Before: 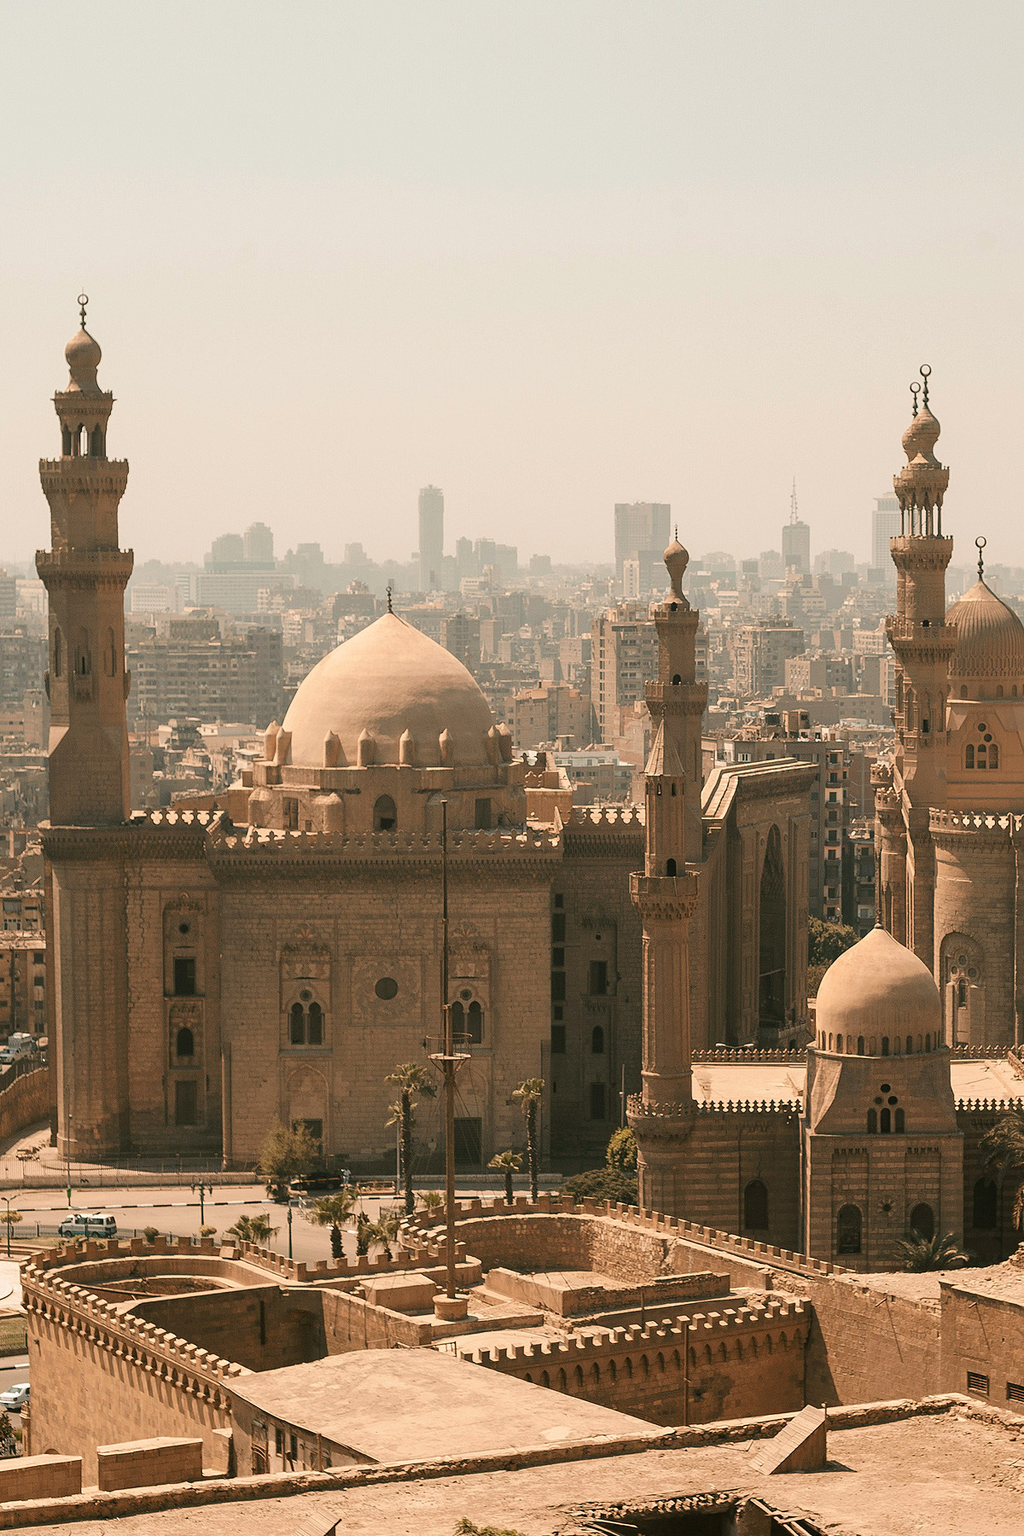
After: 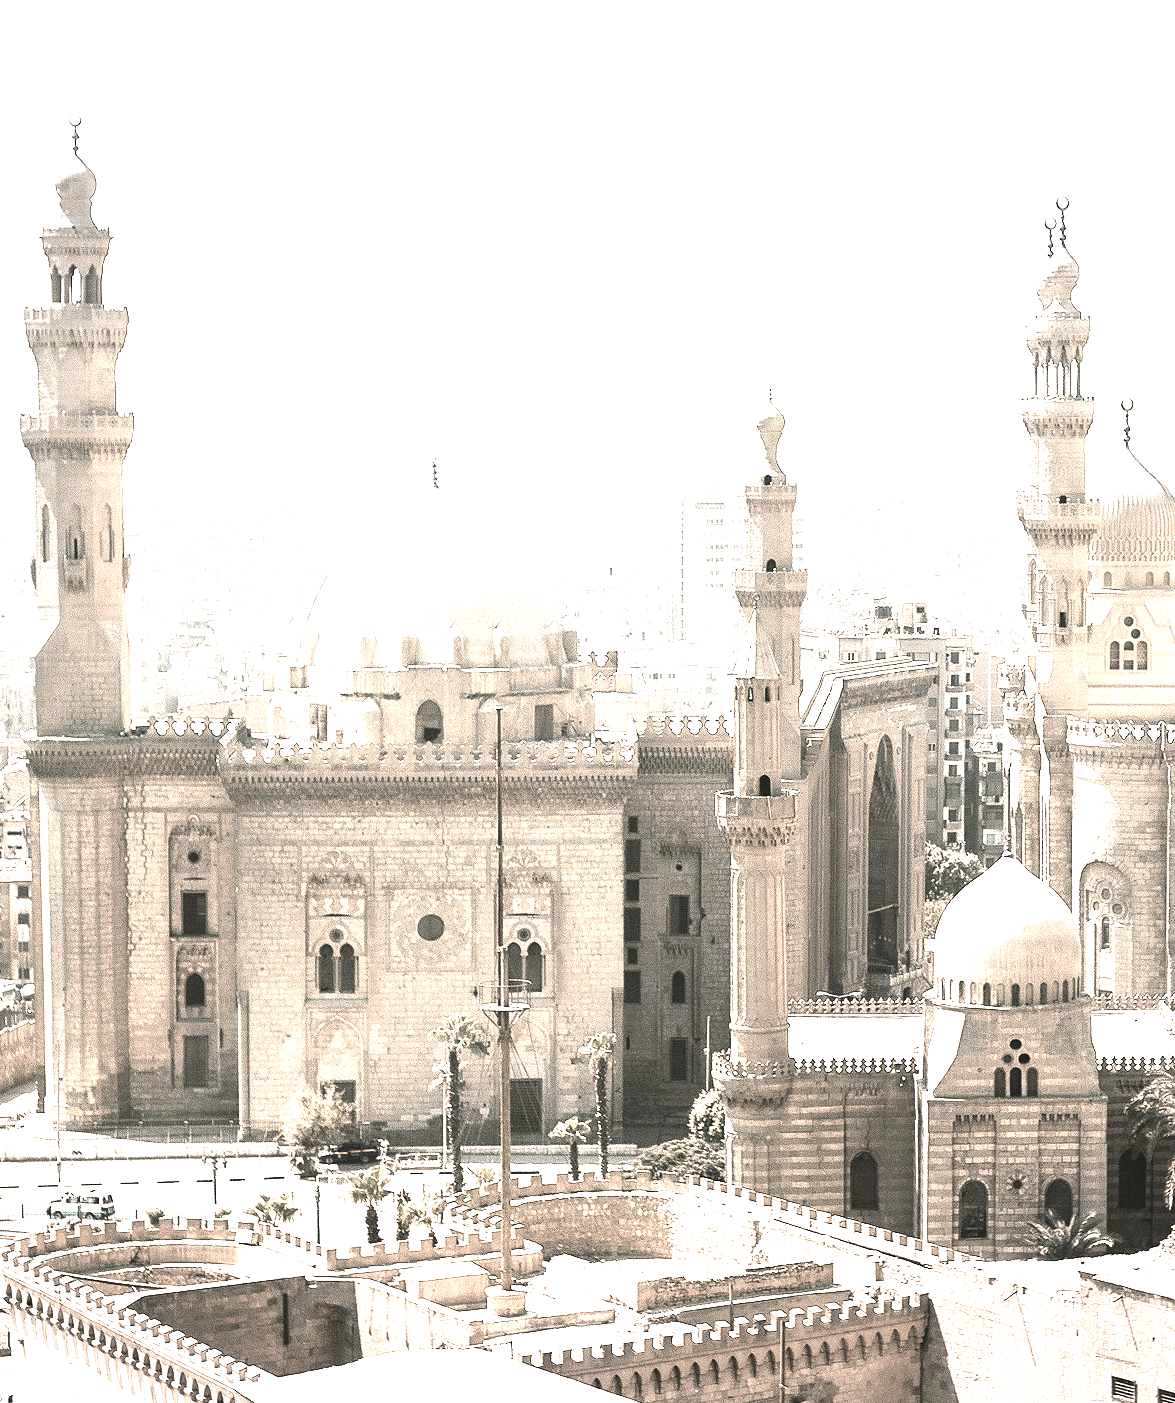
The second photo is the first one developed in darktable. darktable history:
color correction: highlights b* 0.019, saturation 0.33
exposure: black level correction 0, exposure 2.087 EV, compensate exposure bias true, compensate highlight preservation false
crop and rotate: left 1.879%, top 12.884%, right 0.126%, bottom 9.122%
tone equalizer: -8 EV -1.11 EV, -7 EV -0.994 EV, -6 EV -0.877 EV, -5 EV -0.575 EV, -3 EV 0.553 EV, -2 EV 0.862 EV, -1 EV 0.991 EV, +0 EV 1.06 EV, edges refinement/feathering 500, mask exposure compensation -1.57 EV, preserve details no
vignetting: fall-off start 97.72%, fall-off radius 99.76%, center (-0.035, 0.148), width/height ratio 1.372
